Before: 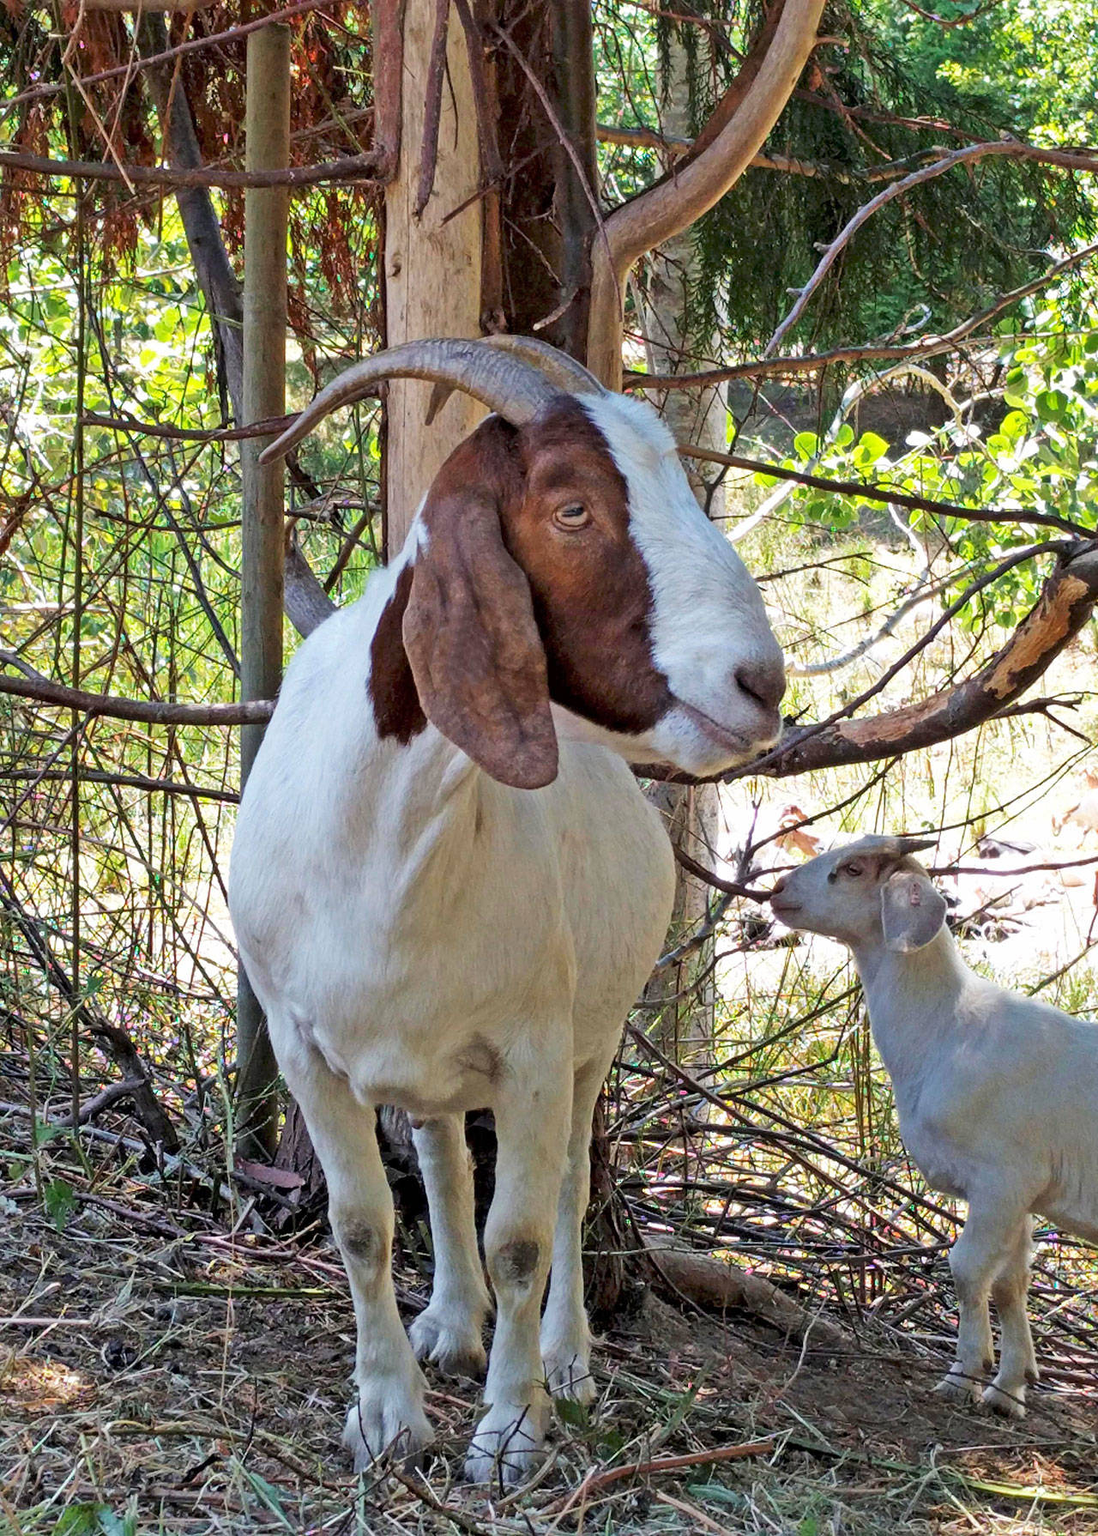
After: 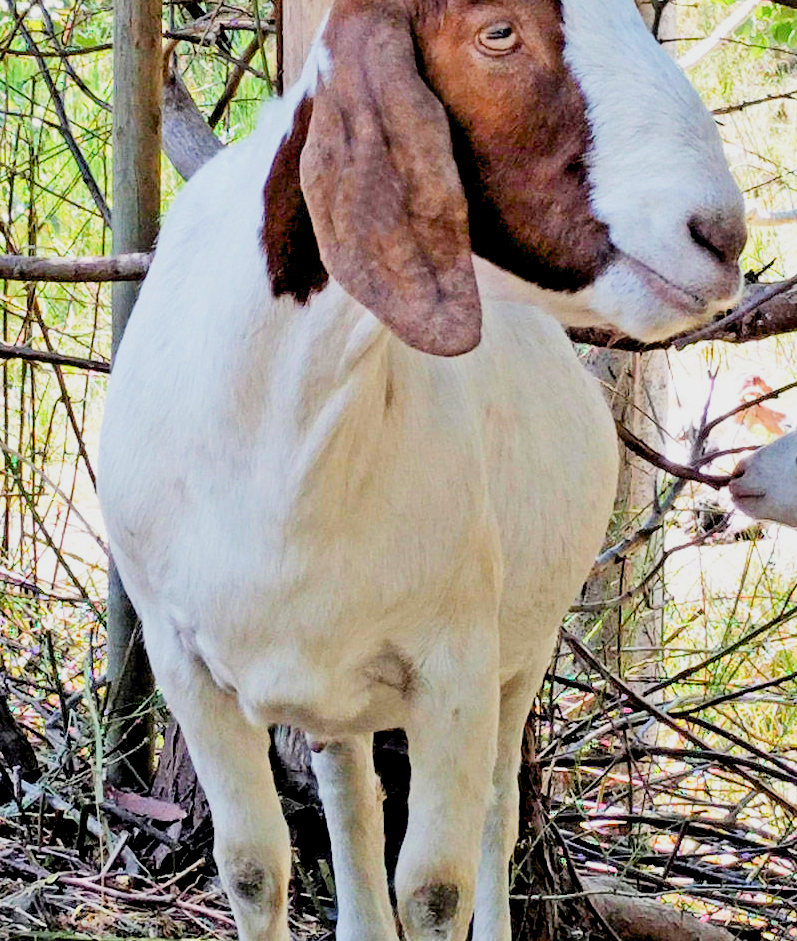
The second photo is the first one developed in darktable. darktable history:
filmic rgb: black relative exposure -7.2 EV, white relative exposure 5.39 EV, hardness 3.02
exposure: black level correction 0.011, exposure 1.077 EV, compensate highlight preservation false
crop: left 13.229%, top 31.495%, right 24.498%, bottom 15.887%
